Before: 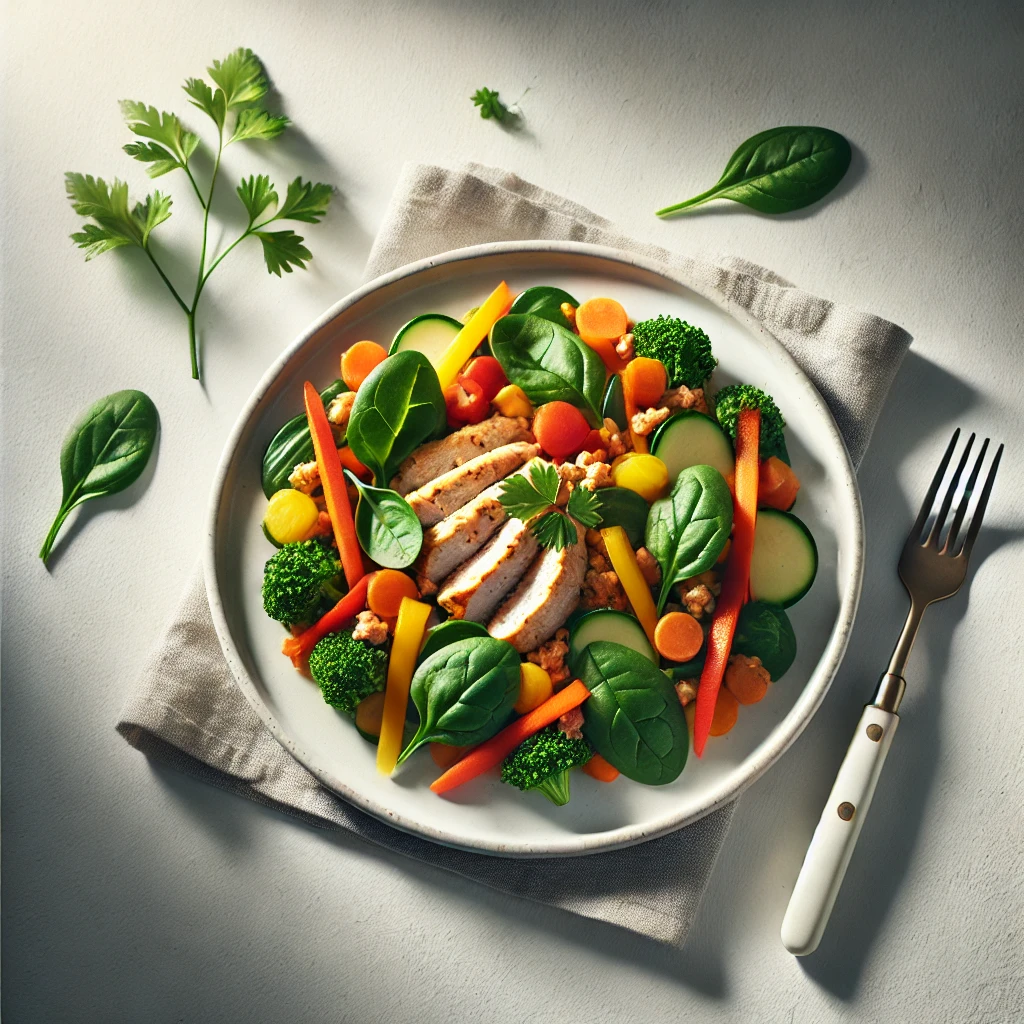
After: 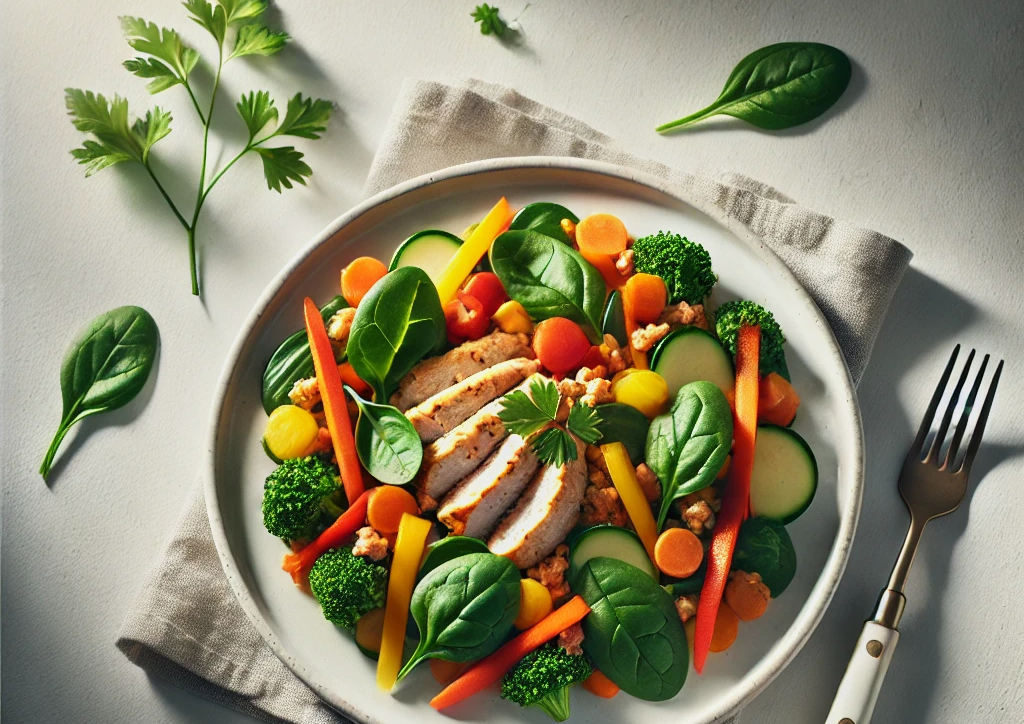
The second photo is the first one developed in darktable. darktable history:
crop and rotate: top 8.293%, bottom 20.996%
color correction: highlights a* -0.182, highlights b* -0.124
tone equalizer: -8 EV -0.002 EV, -7 EV 0.005 EV, -6 EV -0.009 EV, -5 EV 0.011 EV, -4 EV -0.012 EV, -3 EV 0.007 EV, -2 EV -0.062 EV, -1 EV -0.293 EV, +0 EV -0.582 EV, smoothing diameter 2%, edges refinement/feathering 20, mask exposure compensation -1.57 EV, filter diffusion 5
